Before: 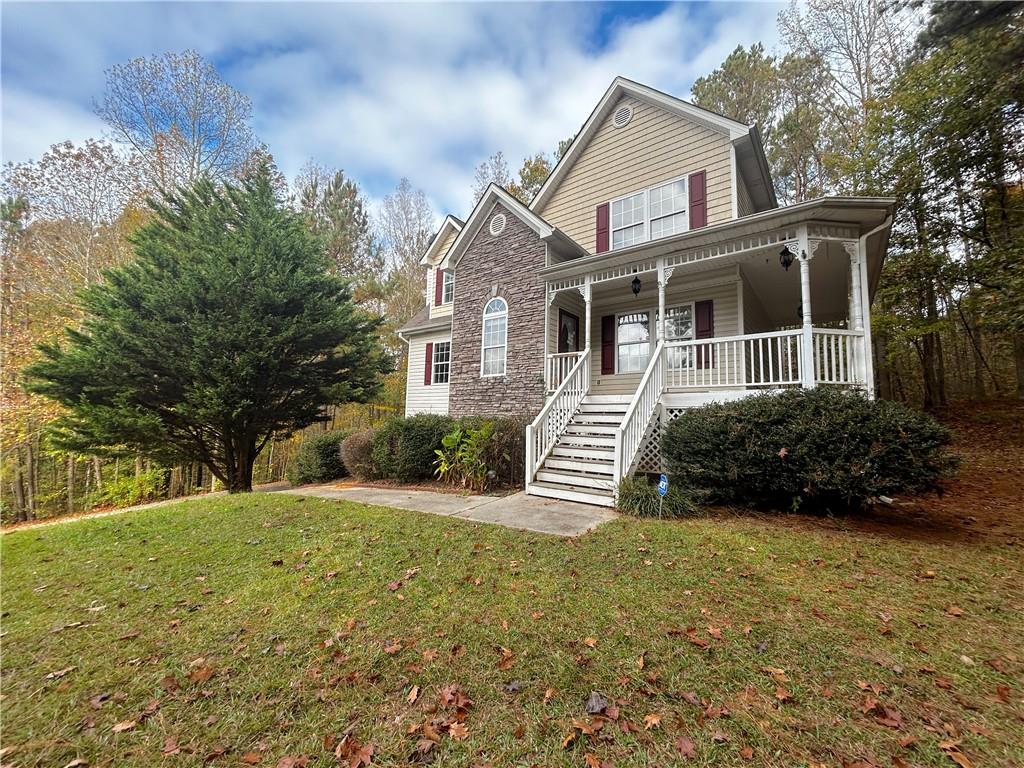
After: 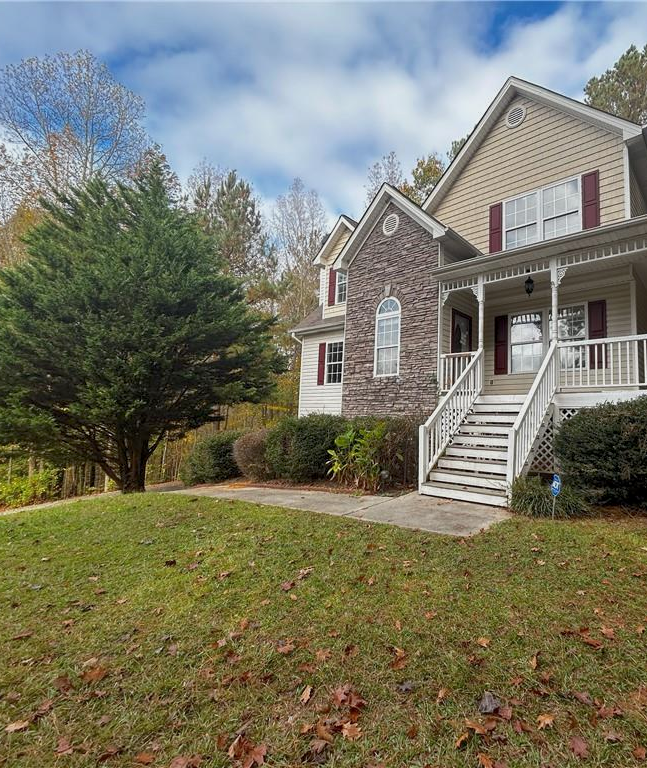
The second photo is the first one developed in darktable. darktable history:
crop: left 10.499%, right 26.306%
exposure: black level correction 0.001, exposure 0.016 EV, compensate highlight preservation false
tone equalizer: -8 EV 0.263 EV, -7 EV 0.45 EV, -6 EV 0.408 EV, -5 EV 0.26 EV, -3 EV -0.252 EV, -2 EV -0.44 EV, -1 EV -0.391 EV, +0 EV -0.234 EV
